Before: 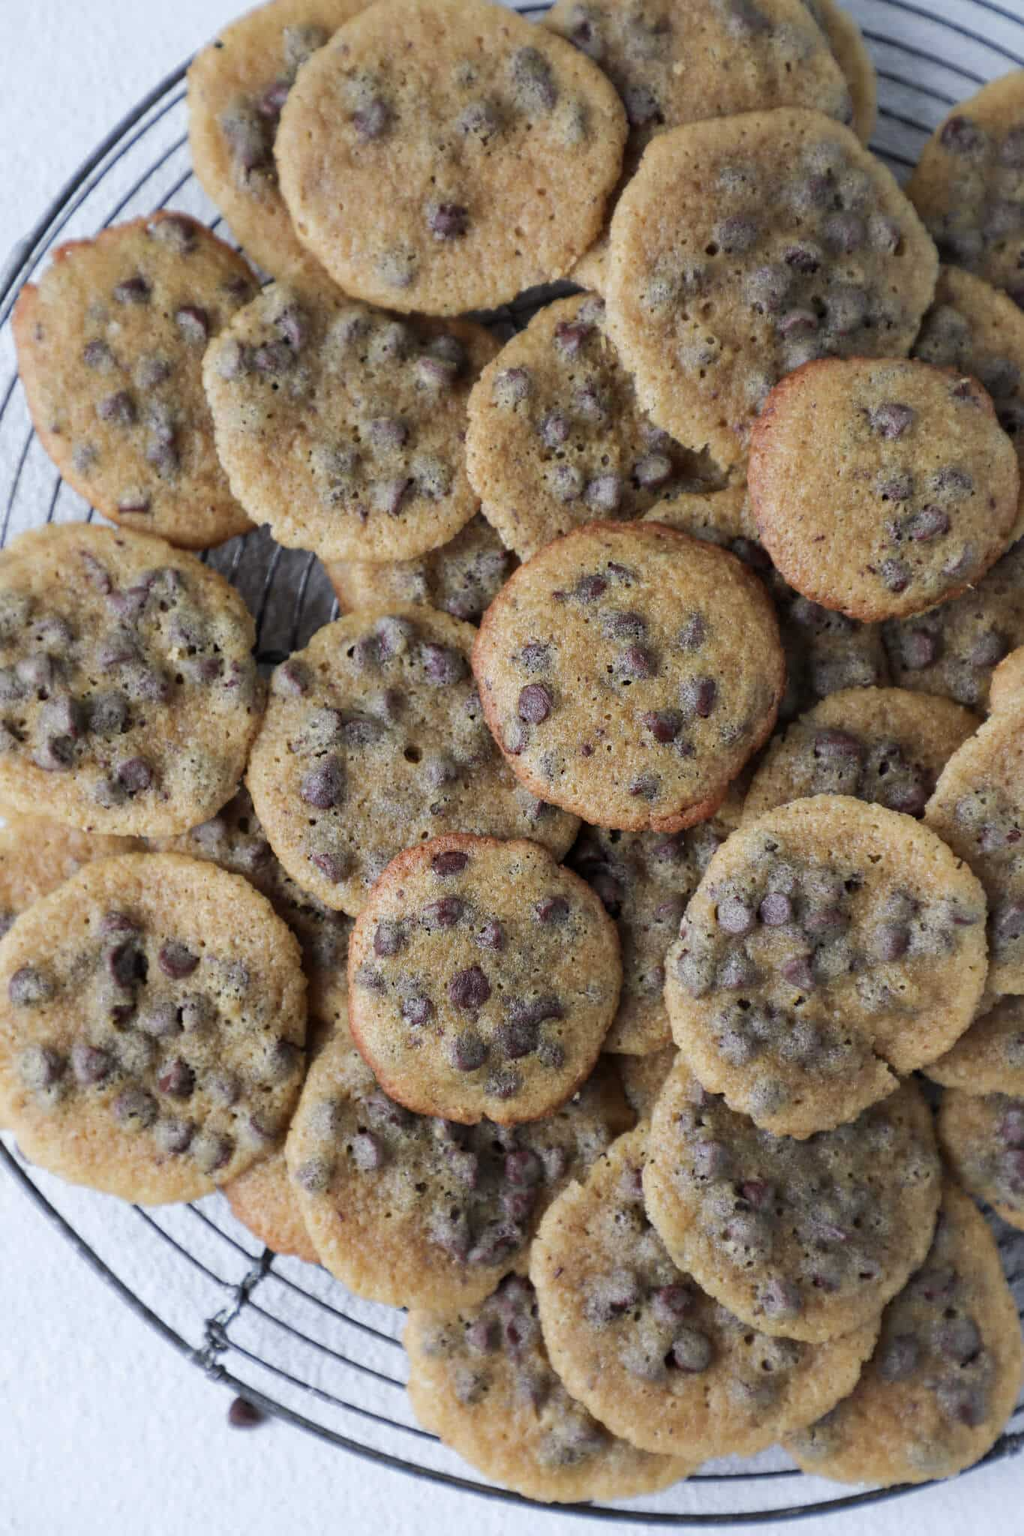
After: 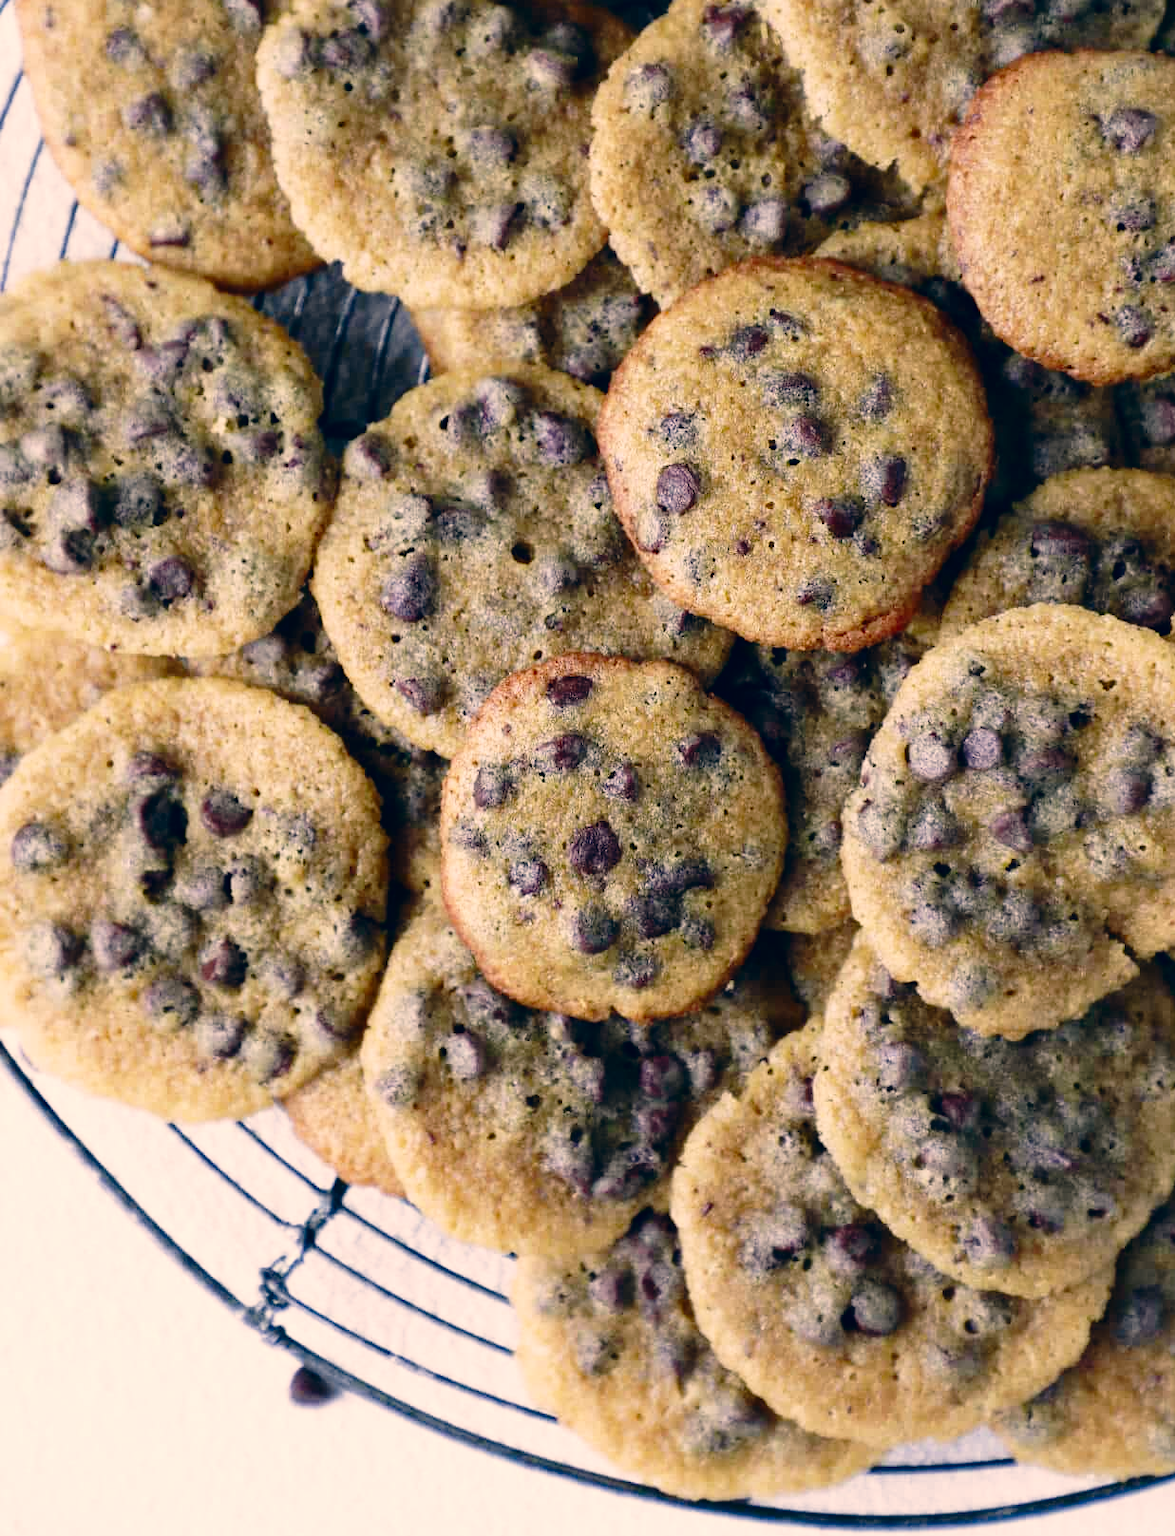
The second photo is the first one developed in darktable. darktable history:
contrast brightness saturation: brightness -0.206, saturation 0.084
crop: top 20.709%, right 9.346%, bottom 0.3%
color correction: highlights a* 10.28, highlights b* 14.15, shadows a* -9.56, shadows b* -14.9
base curve: curves: ch0 [(0, 0) (0.028, 0.03) (0.121, 0.232) (0.46, 0.748) (0.859, 0.968) (1, 1)], preserve colors none
